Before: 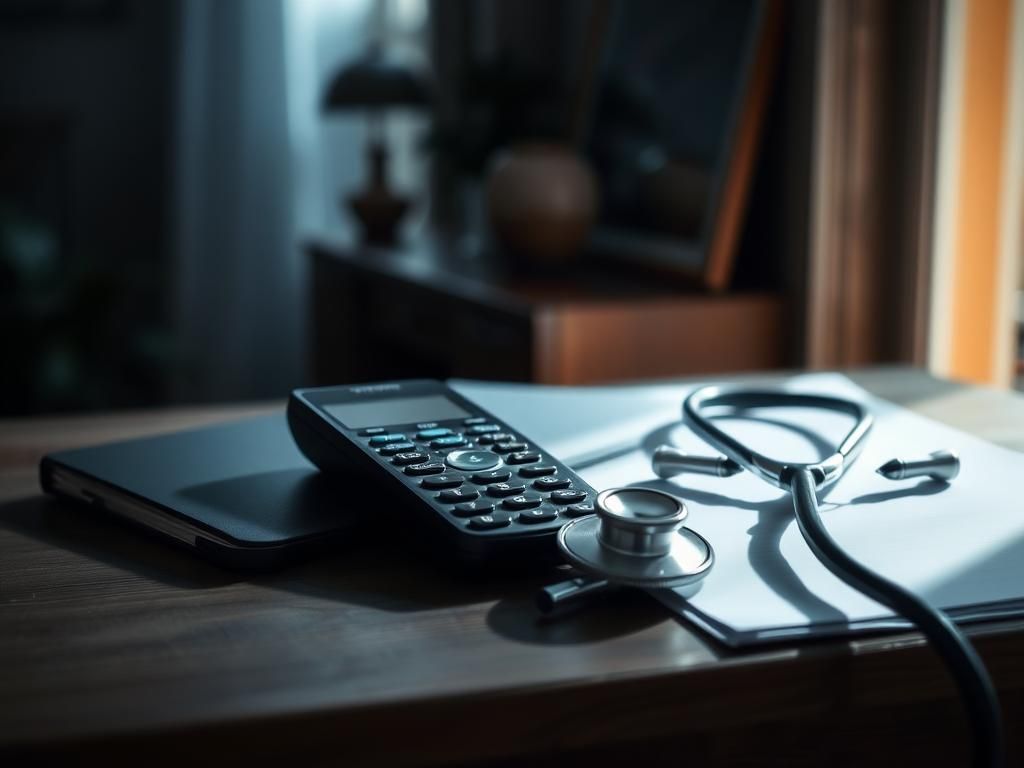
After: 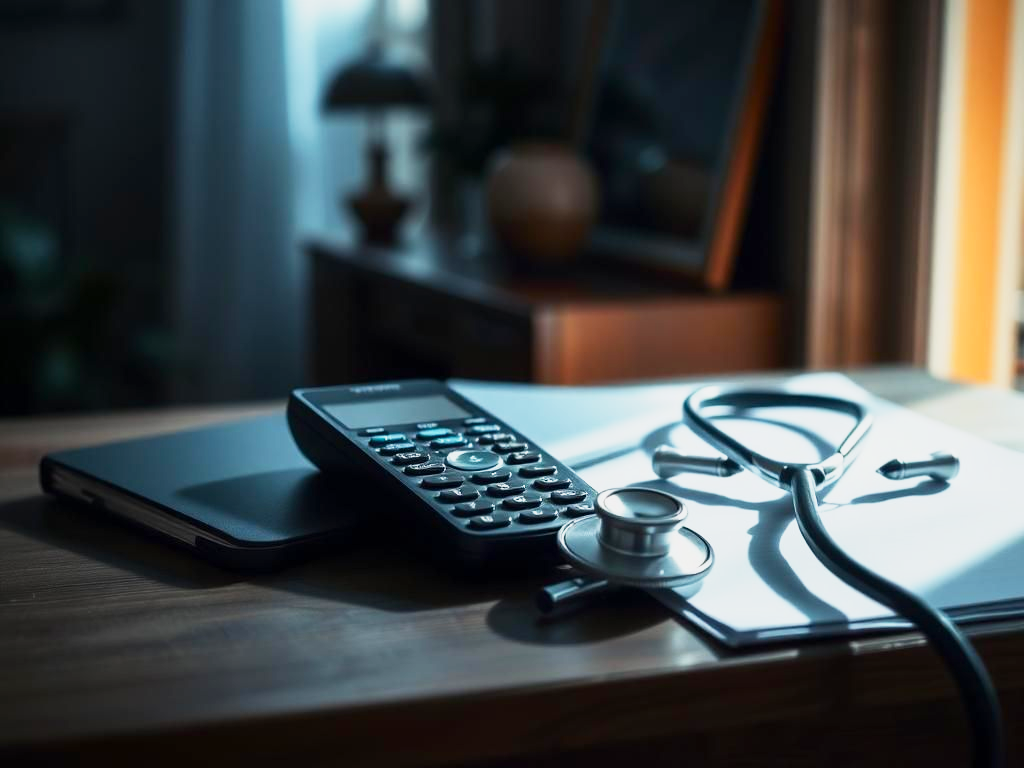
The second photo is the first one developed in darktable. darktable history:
contrast brightness saturation: contrast 0.08, saturation 0.2
base curve: curves: ch0 [(0, 0) (0.088, 0.125) (0.176, 0.251) (0.354, 0.501) (0.613, 0.749) (1, 0.877)], preserve colors none
